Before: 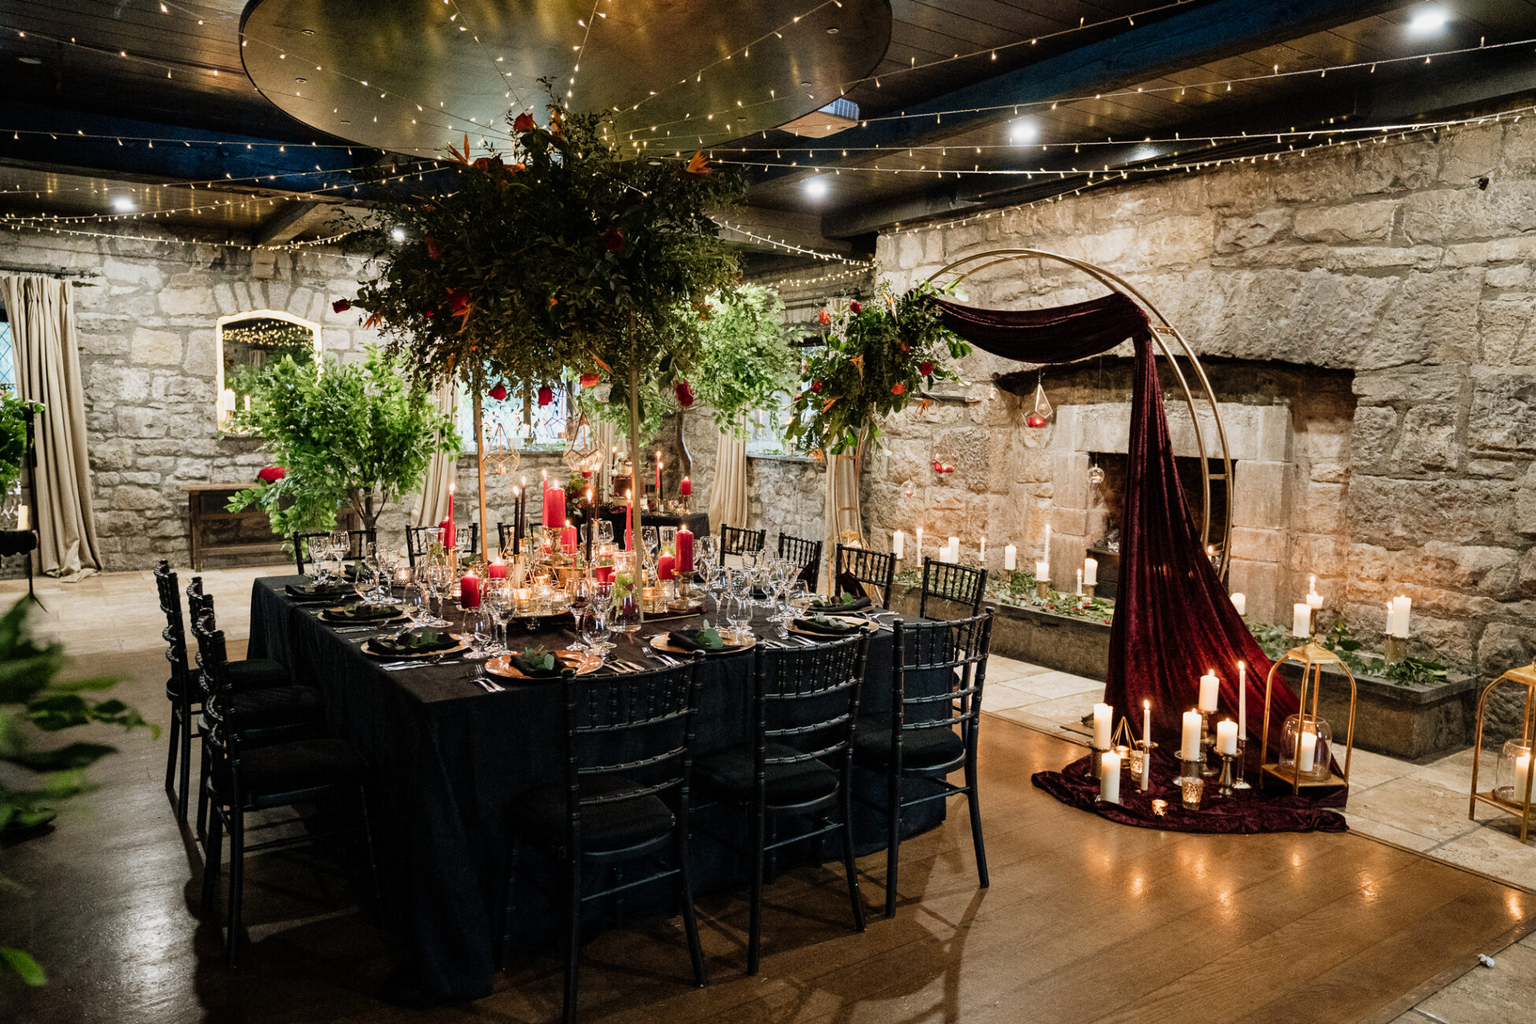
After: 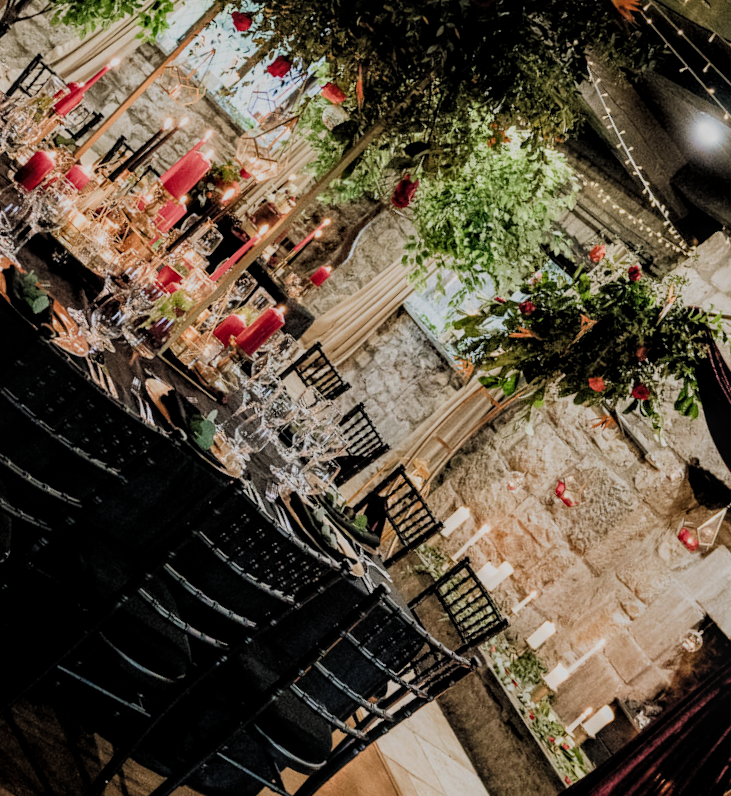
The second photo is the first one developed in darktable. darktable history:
local contrast: on, module defaults
filmic rgb: black relative exposure -7.65 EV, white relative exposure 4.56 EV, hardness 3.61, color science v4 (2020)
crop and rotate: angle -46.15°, top 16.359%, right 0.897%, bottom 11.755%
